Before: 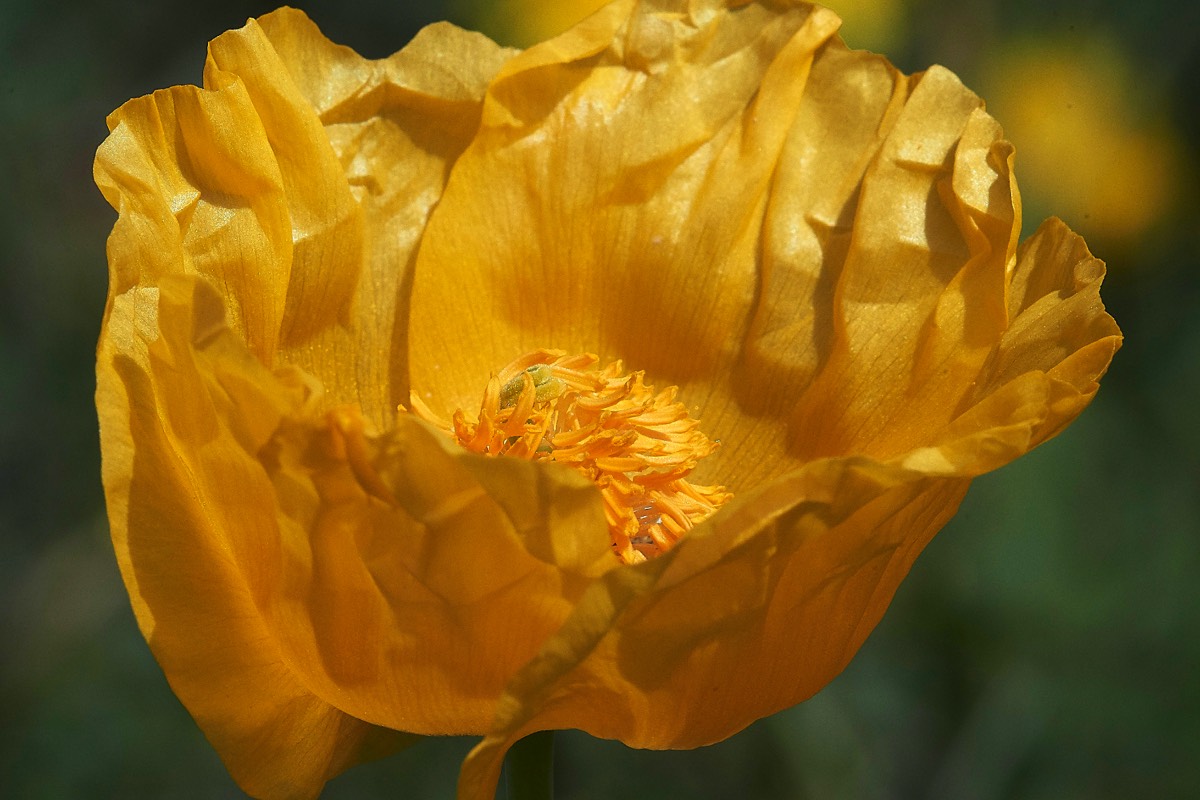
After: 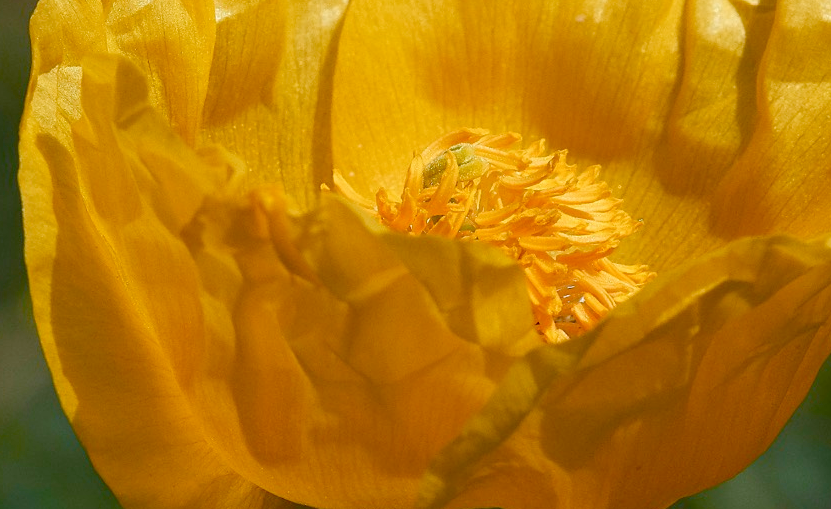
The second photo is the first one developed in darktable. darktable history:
crop: left 6.488%, top 27.668%, right 24.183%, bottom 8.656%
color balance rgb: perceptual saturation grading › global saturation 20%, perceptual saturation grading › highlights -25%, perceptual saturation grading › shadows 50%
white balance: red 1.004, blue 1.024
